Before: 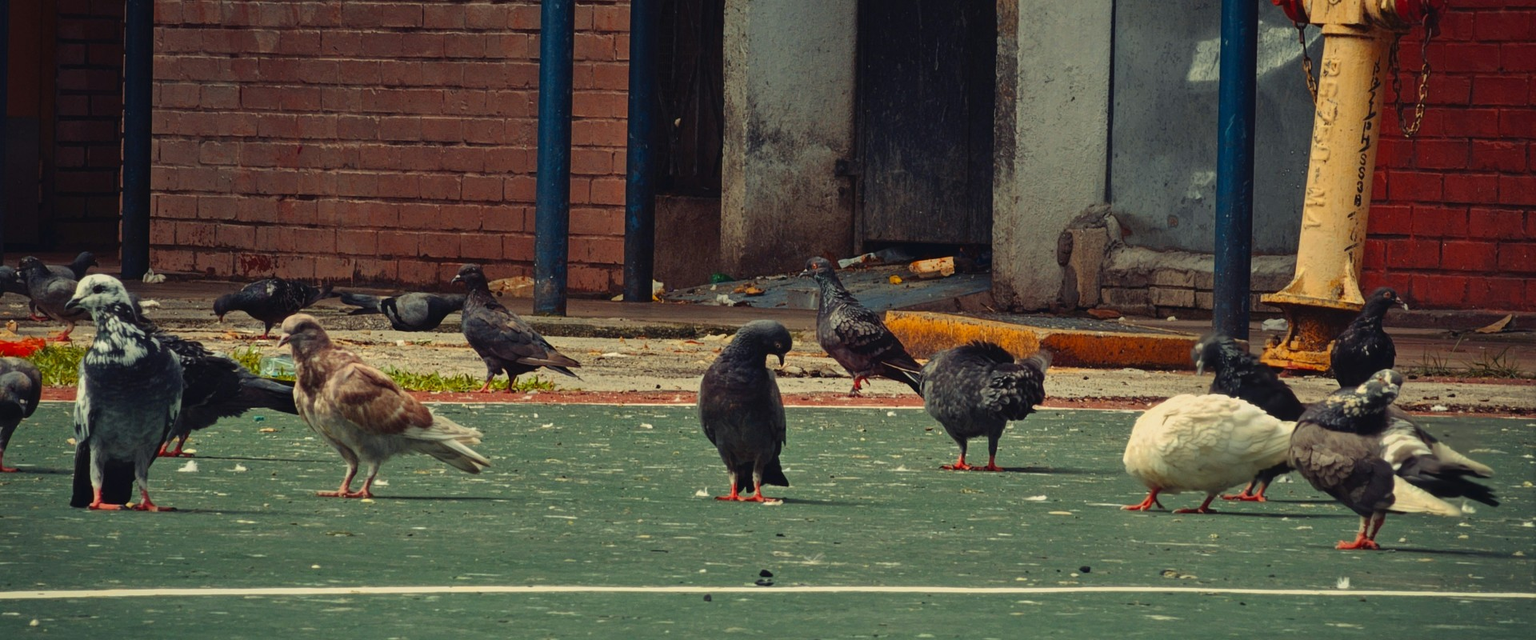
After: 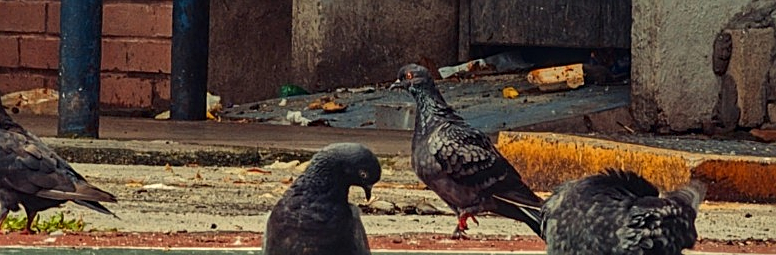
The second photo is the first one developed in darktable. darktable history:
crop: left 31.751%, top 32.172%, right 27.8%, bottom 35.83%
sharpen: on, module defaults
local contrast: on, module defaults
